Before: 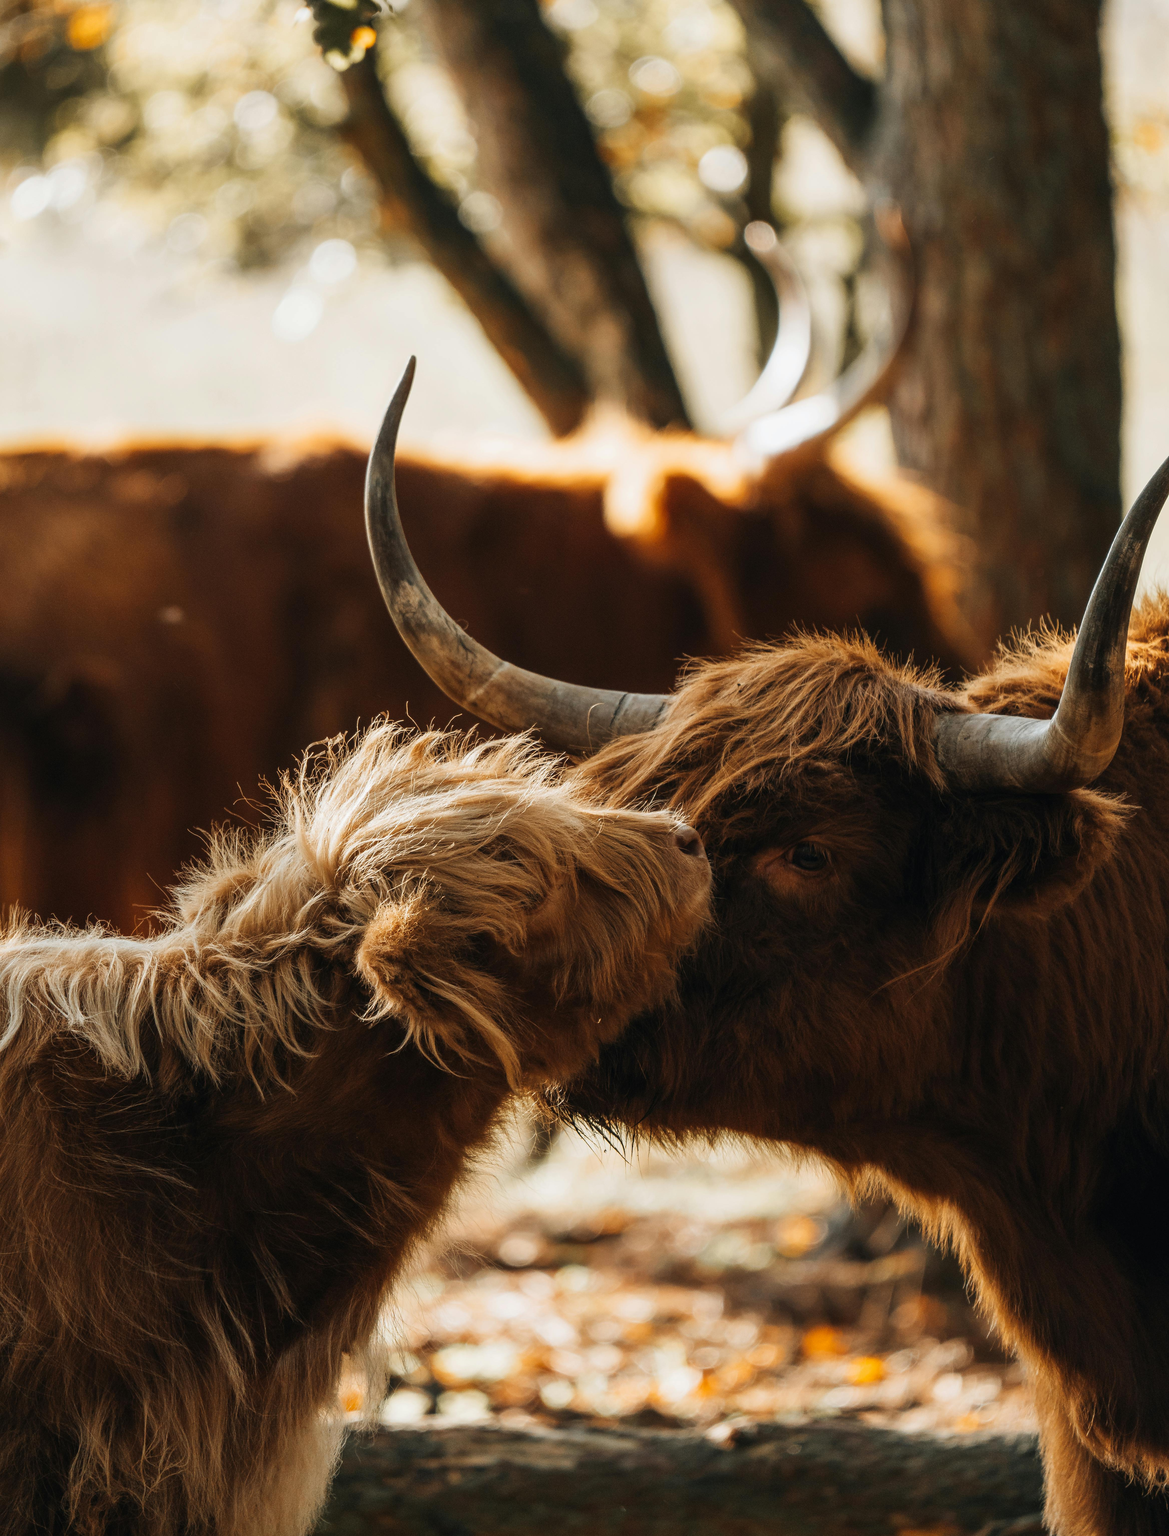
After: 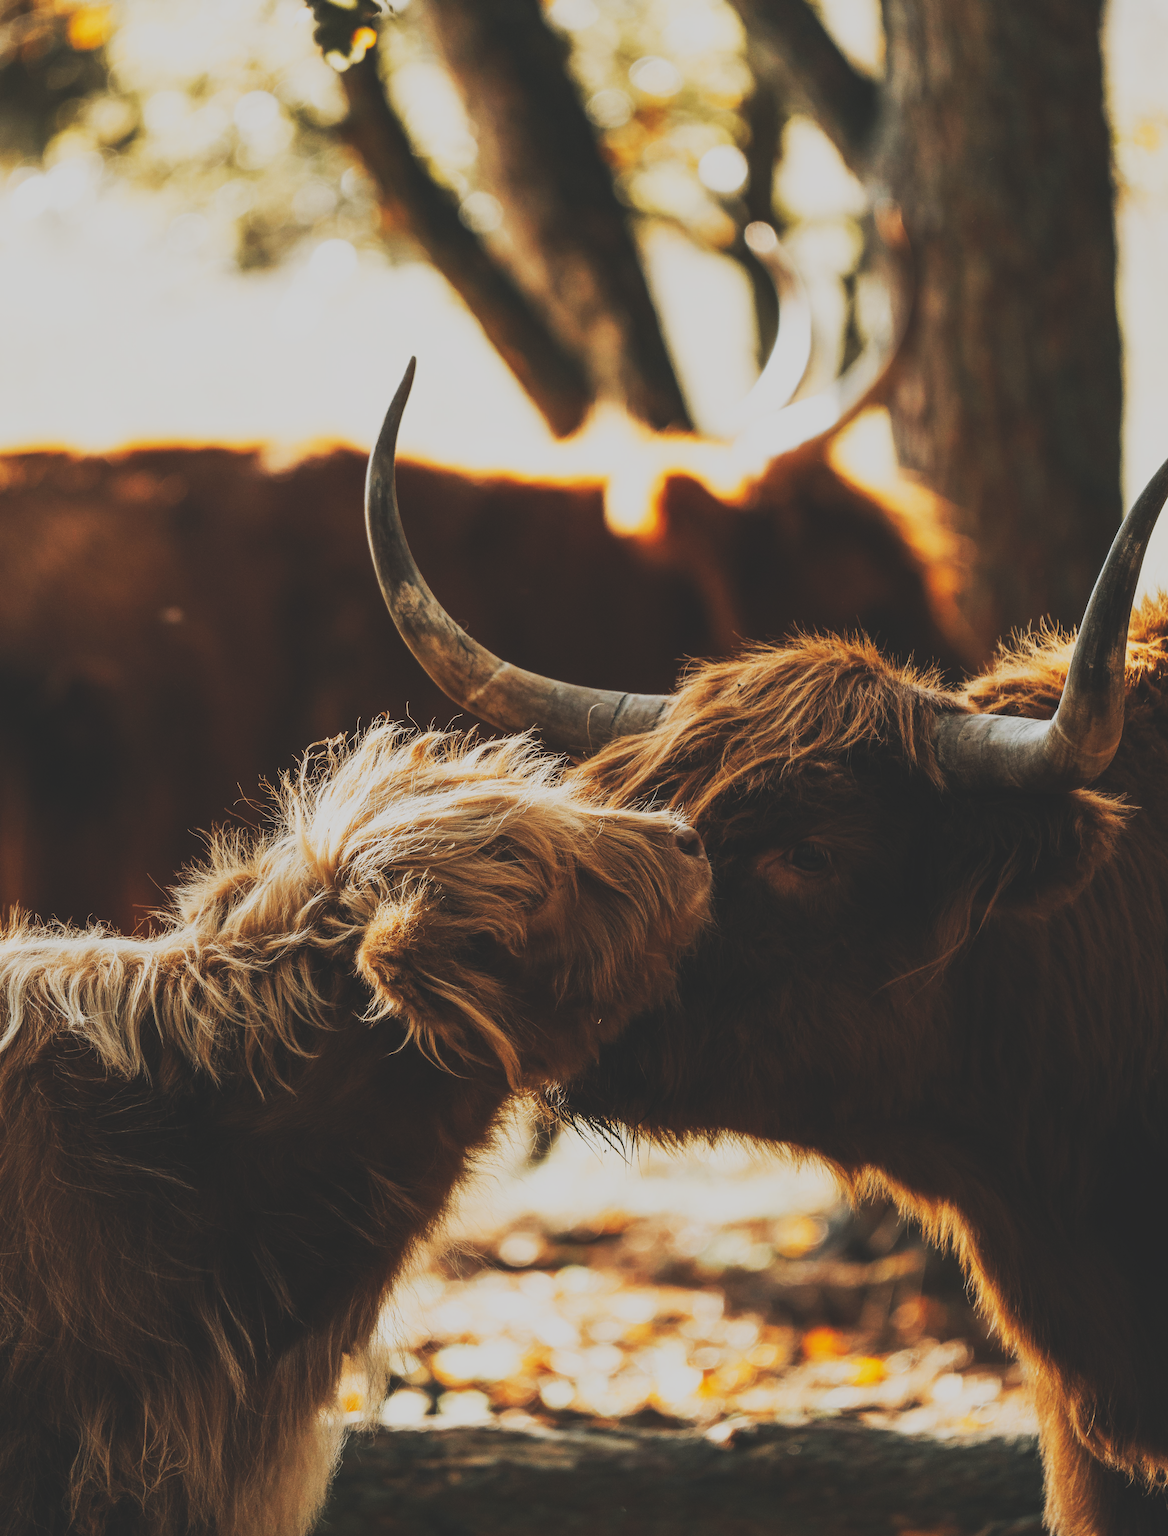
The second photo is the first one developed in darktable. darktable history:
tone curve: curves: ch0 [(0, 0.148) (0.191, 0.225) (0.39, 0.373) (0.669, 0.716) (0.847, 0.818) (1, 0.839)], preserve colors none
contrast brightness saturation: saturation -0.065
